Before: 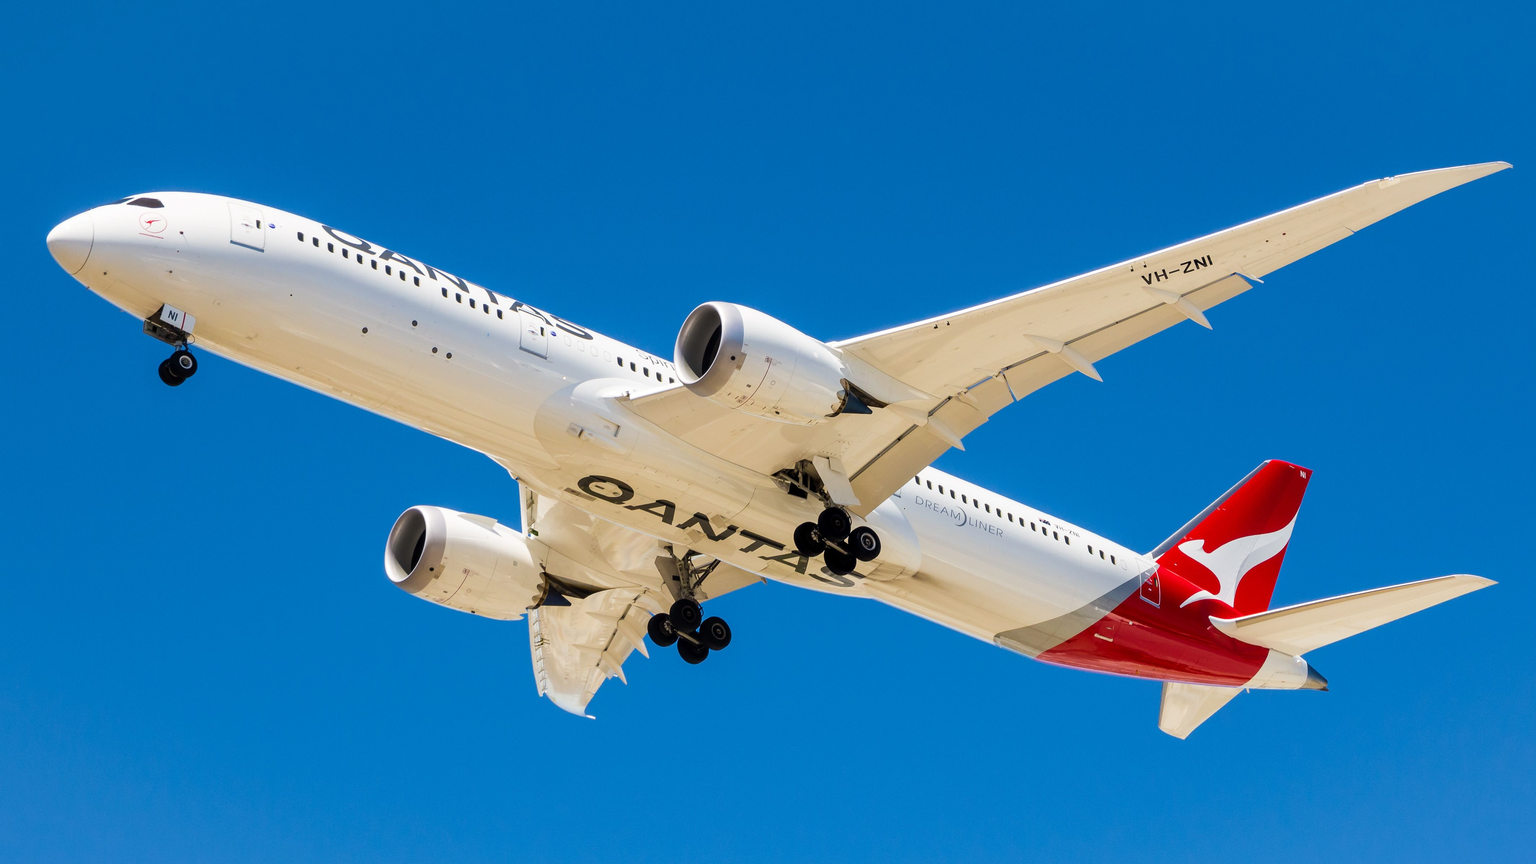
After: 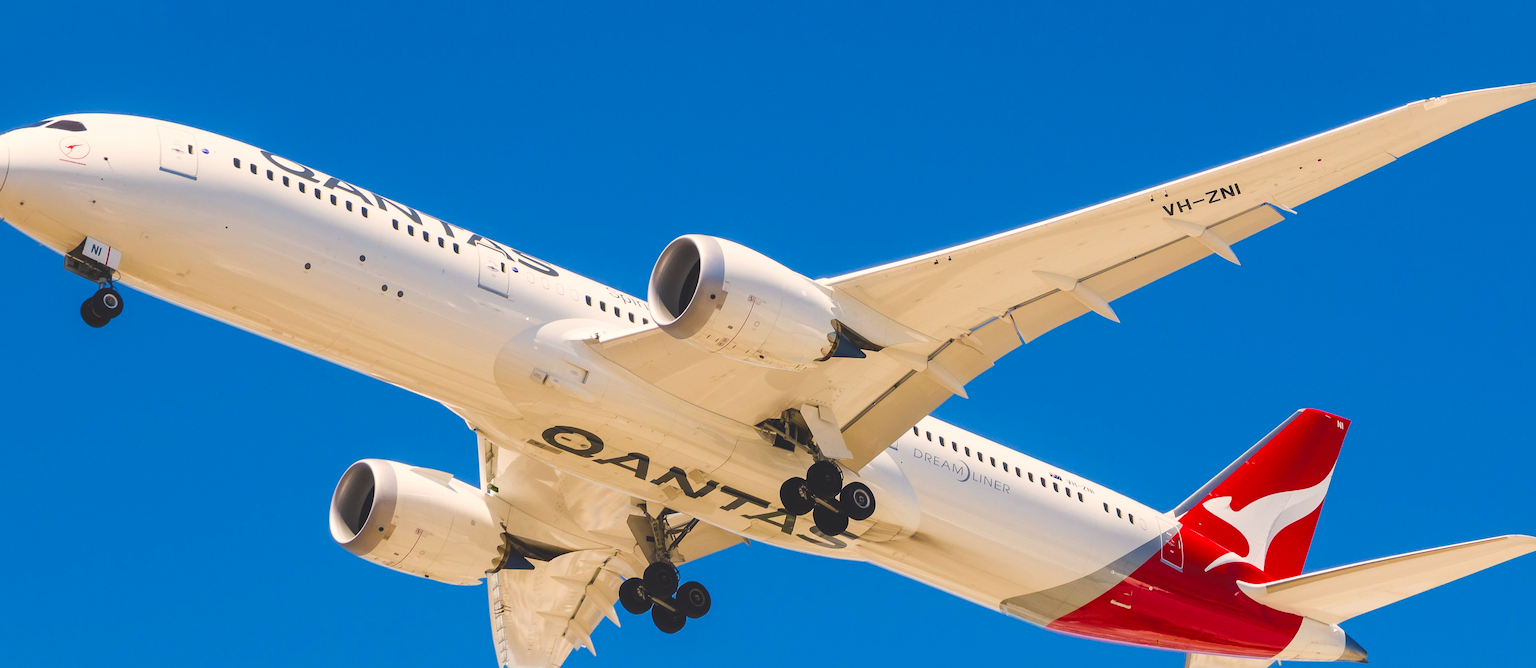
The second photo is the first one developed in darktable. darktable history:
crop: left 5.596%, top 10.314%, right 3.534%, bottom 19.395%
color balance rgb: shadows lift › chroma 2%, shadows lift › hue 247.2°, power › chroma 0.3%, power › hue 25.2°, highlights gain › chroma 3%, highlights gain › hue 60°, global offset › luminance 2%, perceptual saturation grading › global saturation 20%, perceptual saturation grading › highlights -20%, perceptual saturation grading › shadows 30%
